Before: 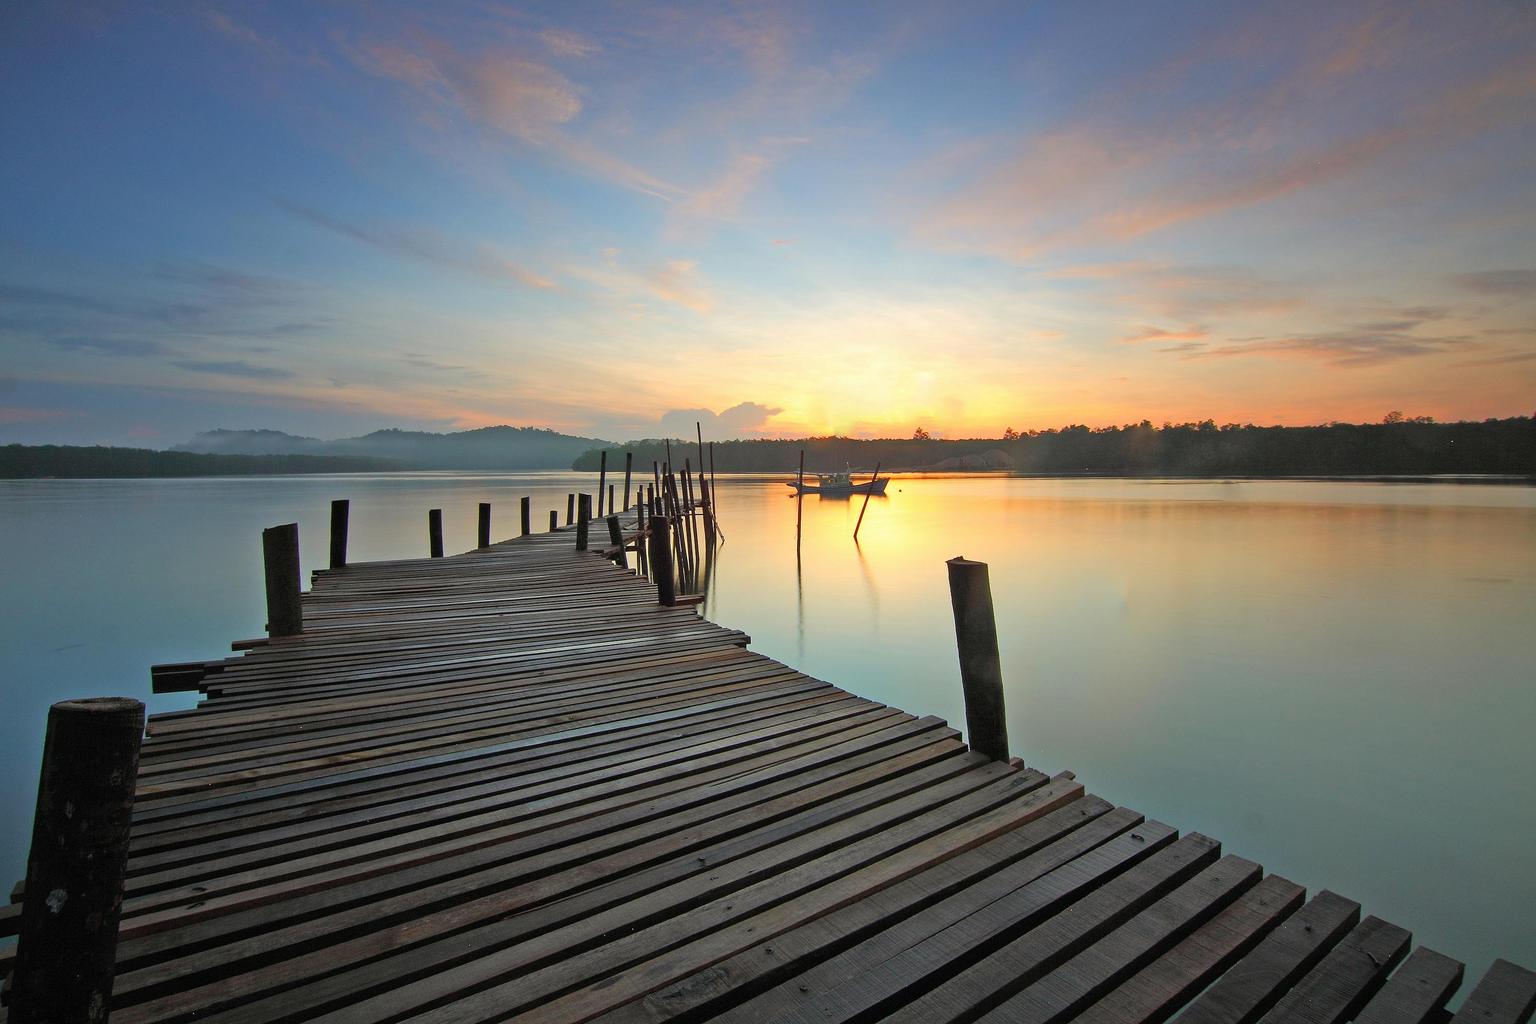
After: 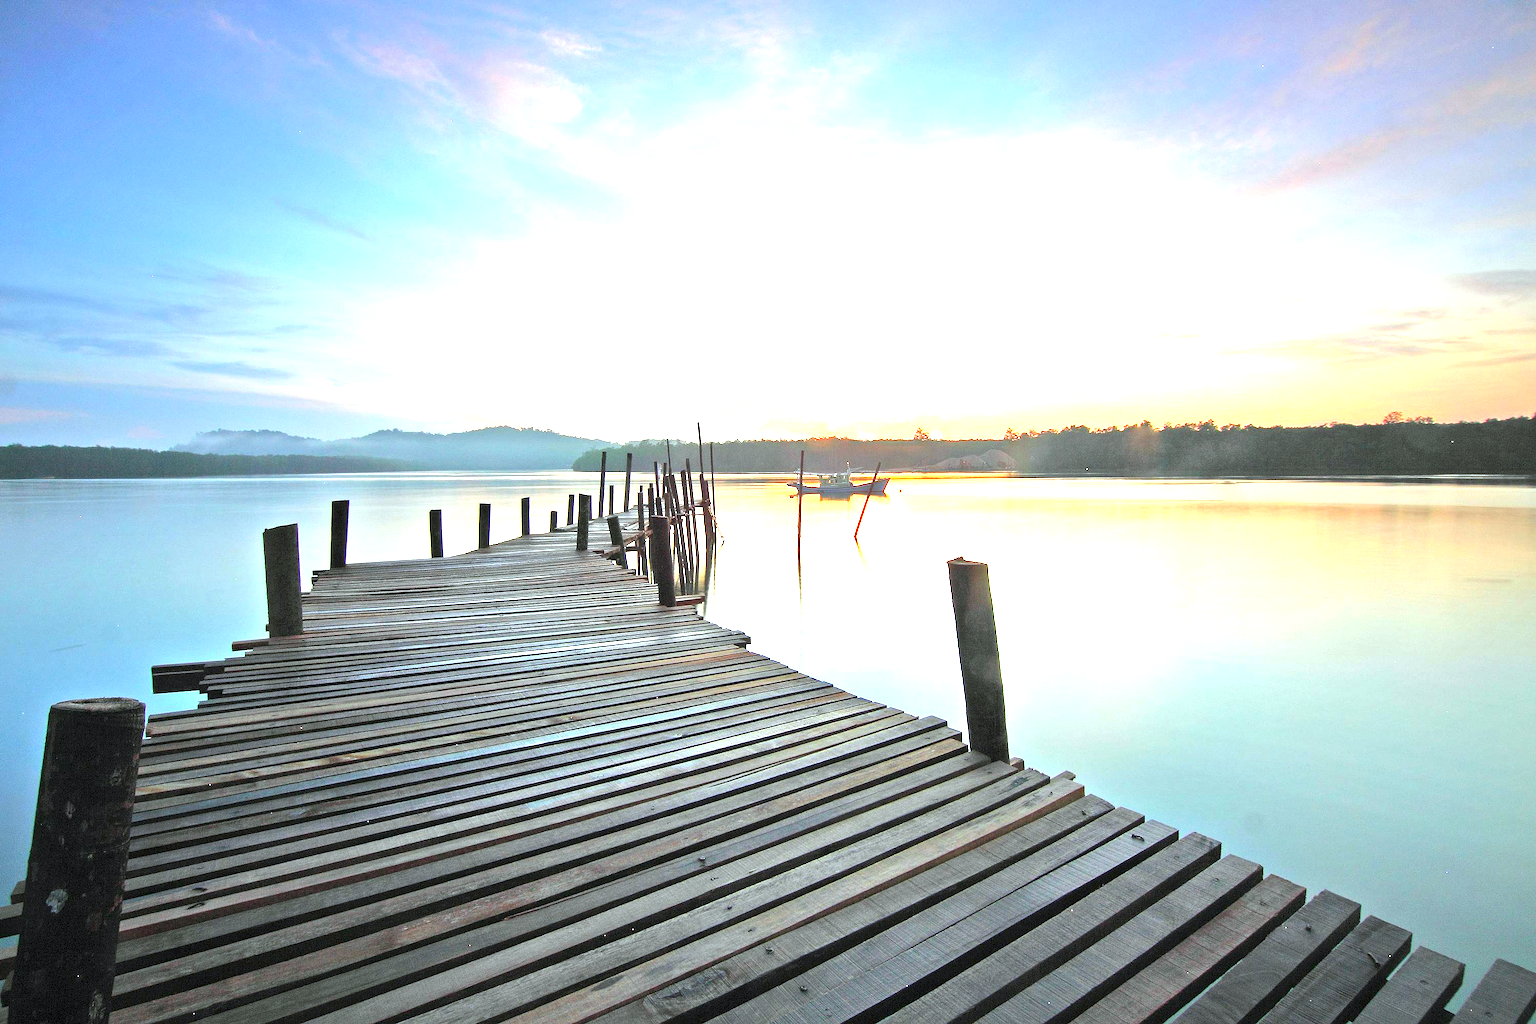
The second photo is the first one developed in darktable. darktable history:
exposure: exposure 2 EV, compensate exposure bias true, compensate highlight preservation false
white balance: red 0.925, blue 1.046
